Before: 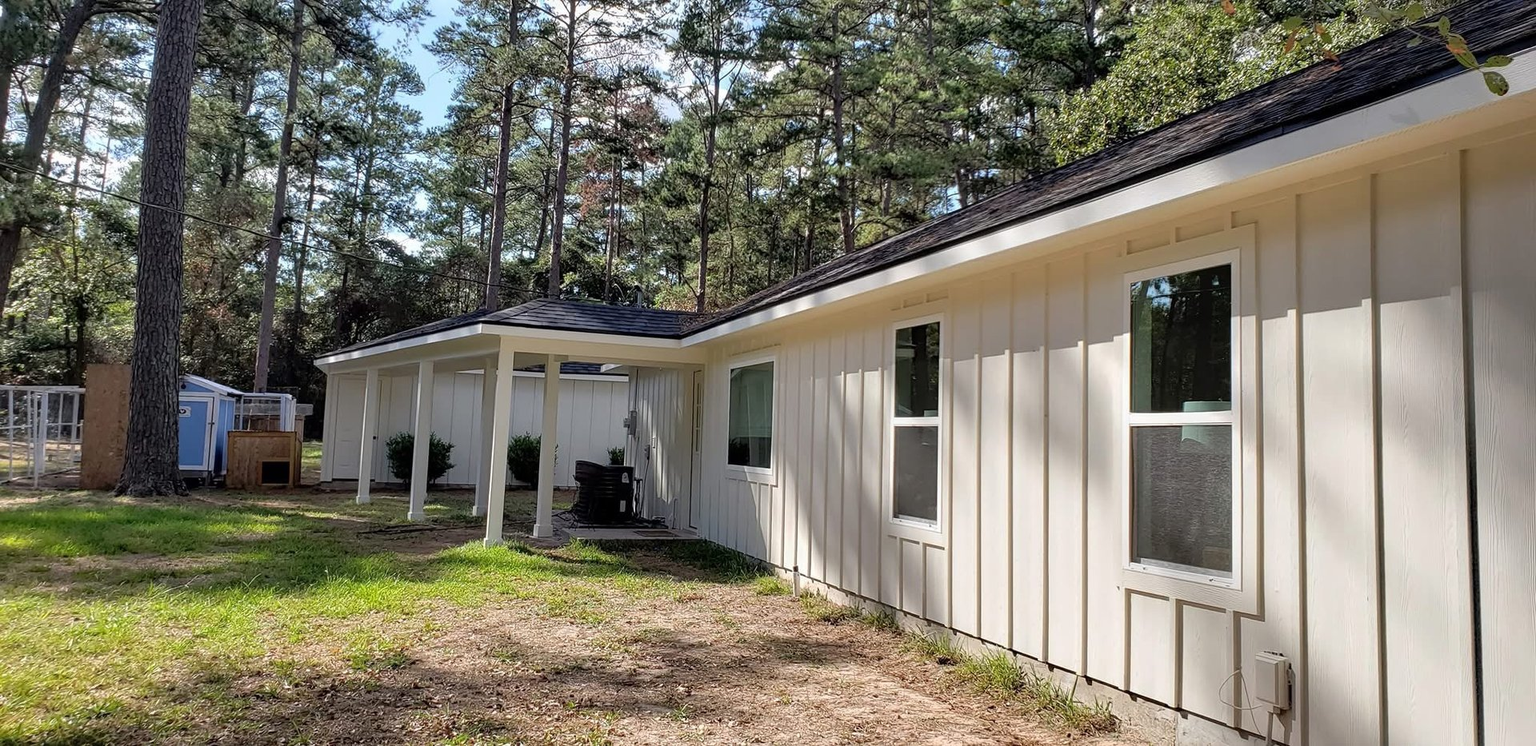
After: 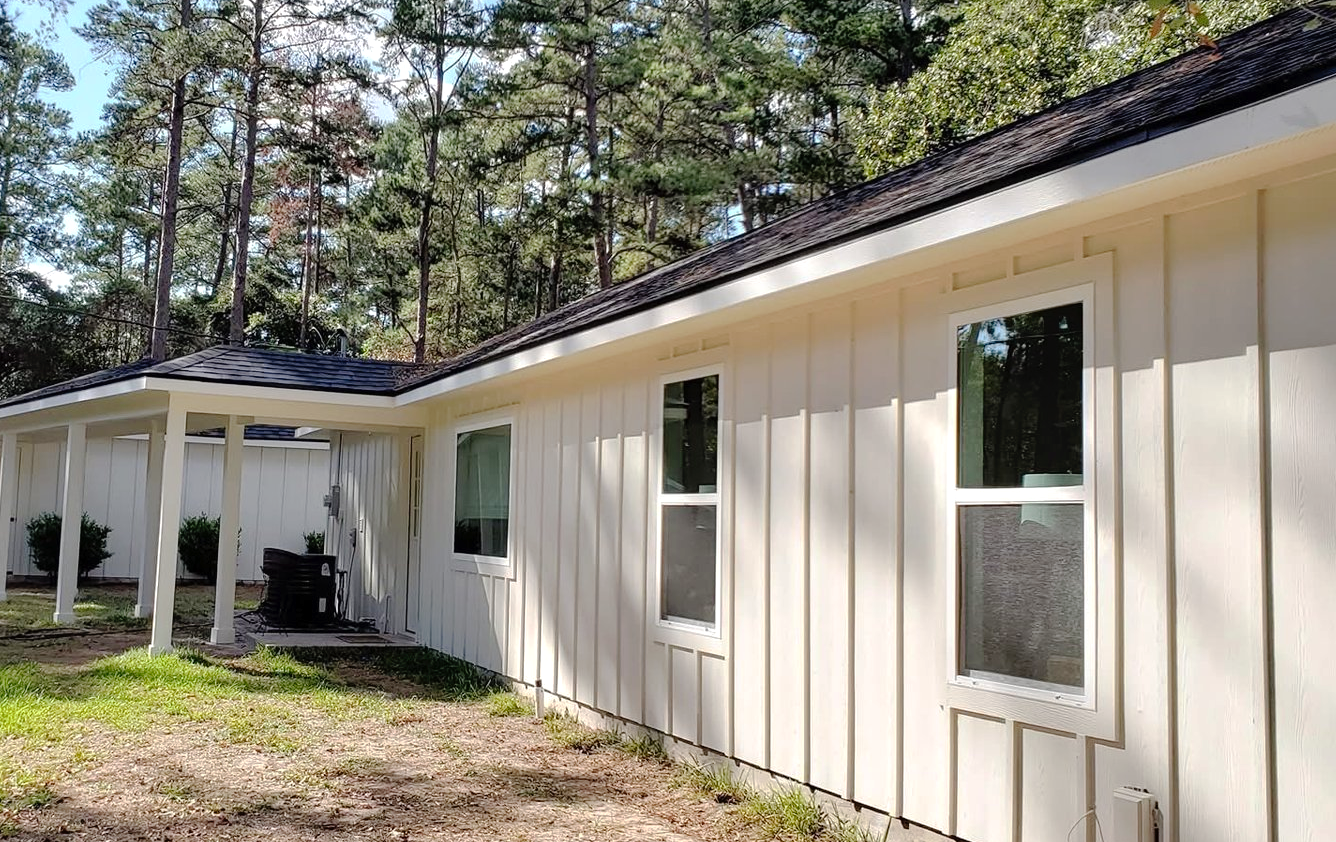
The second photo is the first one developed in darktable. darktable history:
exposure: exposure 0.203 EV, compensate highlight preservation false
crop and rotate: left 23.778%, top 3.171%, right 6.63%, bottom 6.528%
tone curve: curves: ch0 [(0, 0) (0.003, 0.006) (0.011, 0.014) (0.025, 0.024) (0.044, 0.035) (0.069, 0.046) (0.1, 0.074) (0.136, 0.115) (0.177, 0.161) (0.224, 0.226) (0.277, 0.293) (0.335, 0.364) (0.399, 0.441) (0.468, 0.52) (0.543, 0.58) (0.623, 0.657) (0.709, 0.72) (0.801, 0.794) (0.898, 0.883) (1, 1)], preserve colors none
